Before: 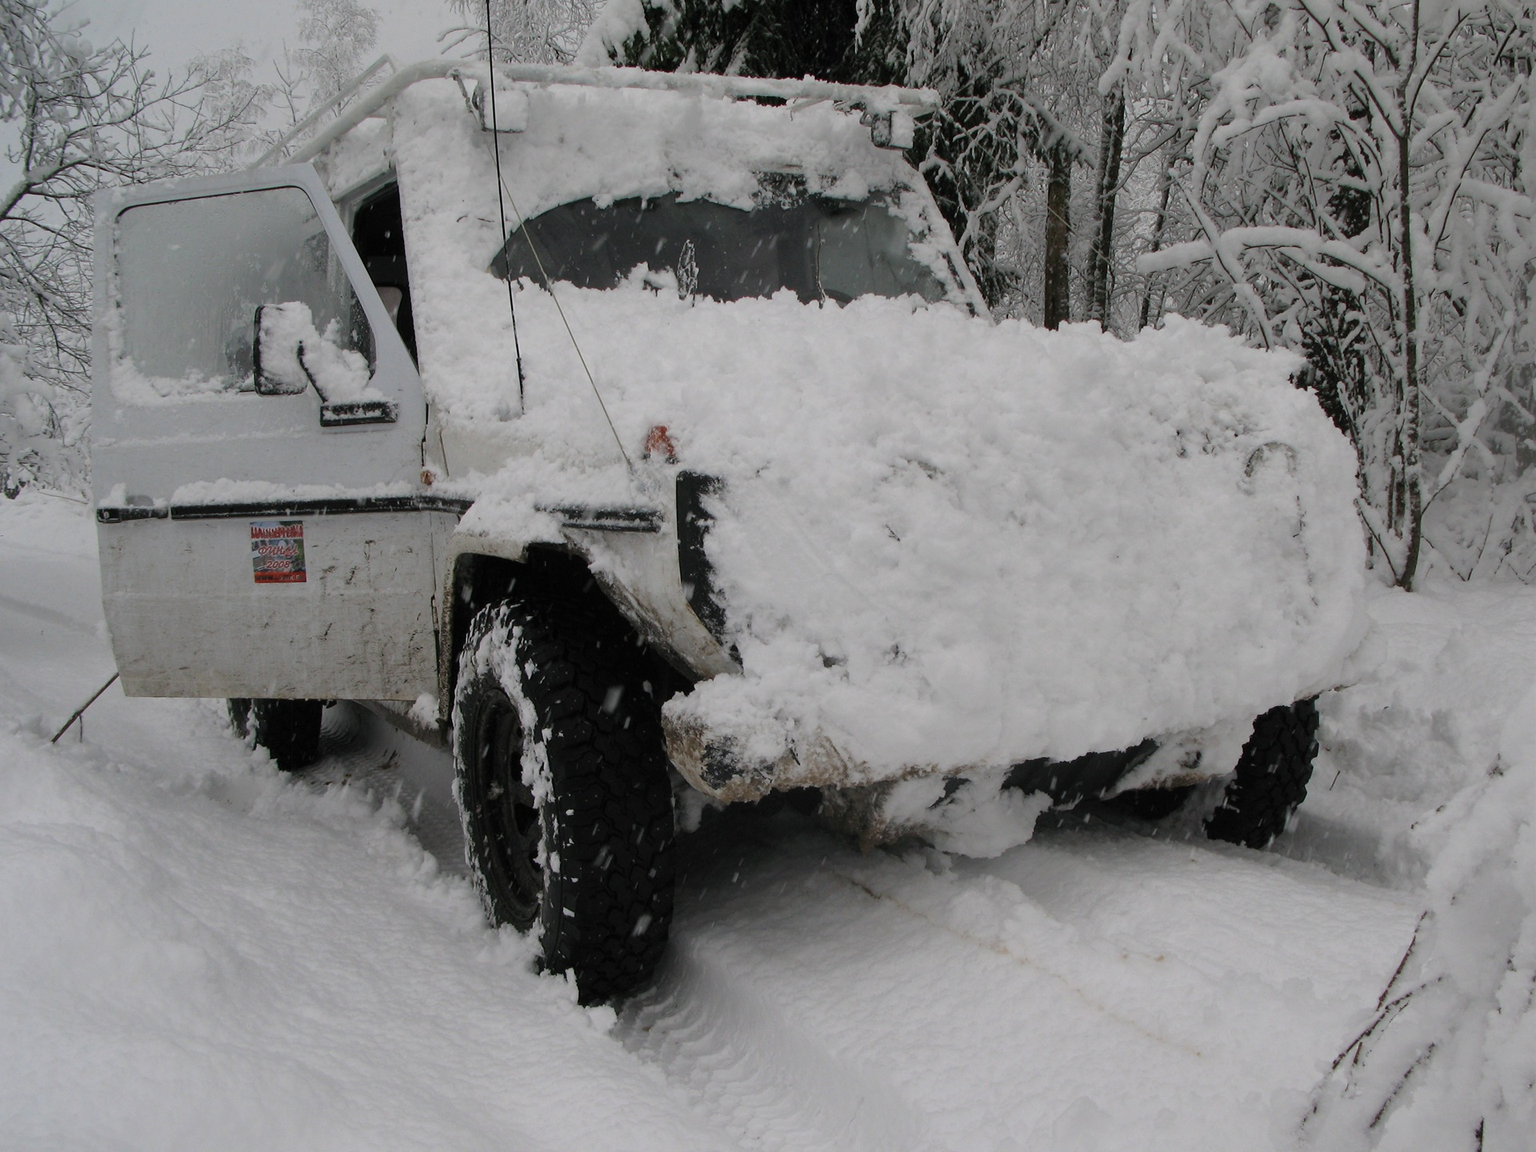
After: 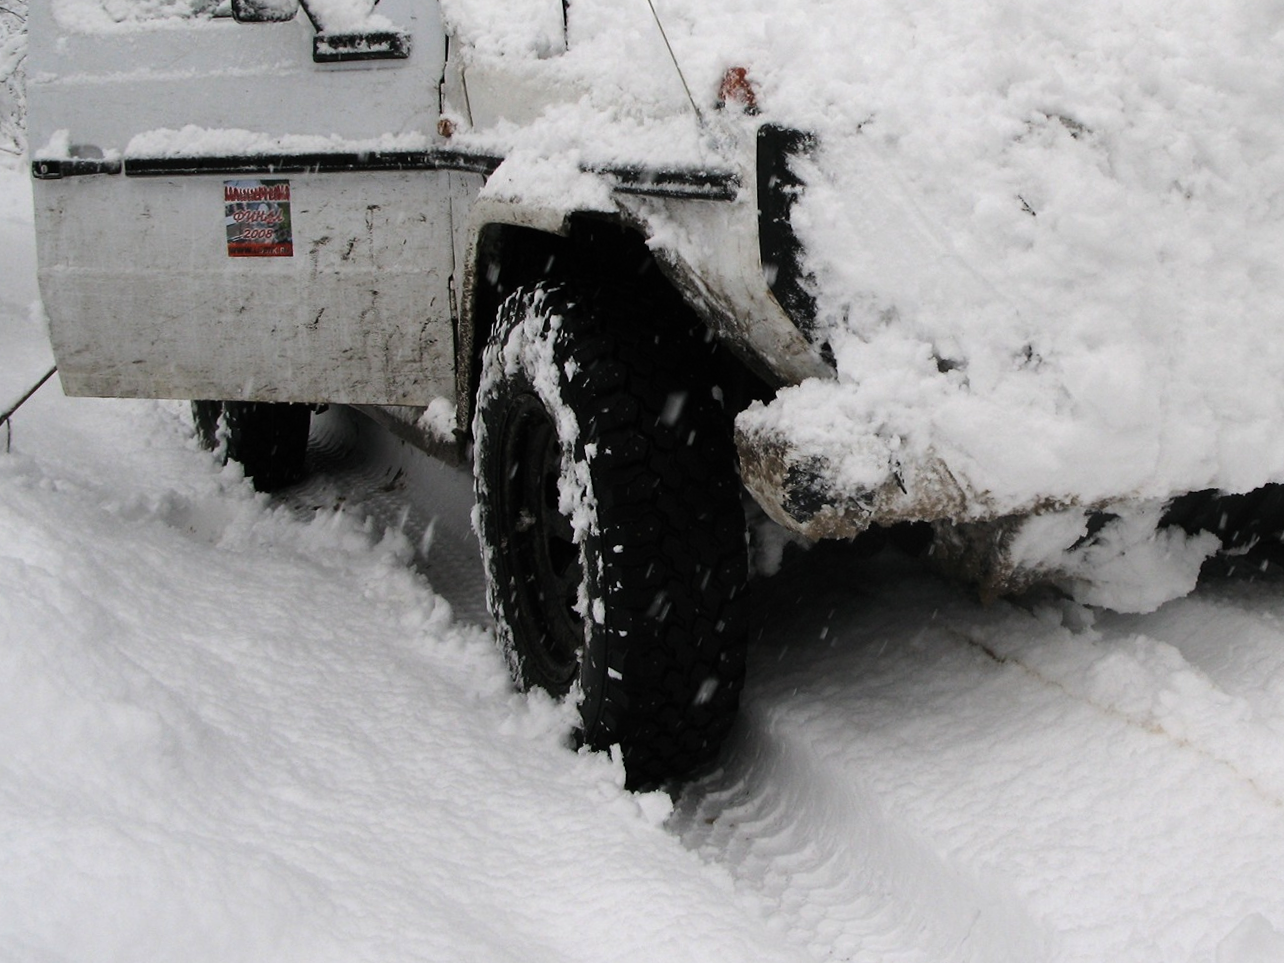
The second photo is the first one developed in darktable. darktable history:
crop and rotate: angle -0.82°, left 3.85%, top 31.828%, right 27.992%
tone equalizer: -8 EV -0.75 EV, -7 EV -0.7 EV, -6 EV -0.6 EV, -5 EV -0.4 EV, -3 EV 0.4 EV, -2 EV 0.6 EV, -1 EV 0.7 EV, +0 EV 0.75 EV, edges refinement/feathering 500, mask exposure compensation -1.57 EV, preserve details no
